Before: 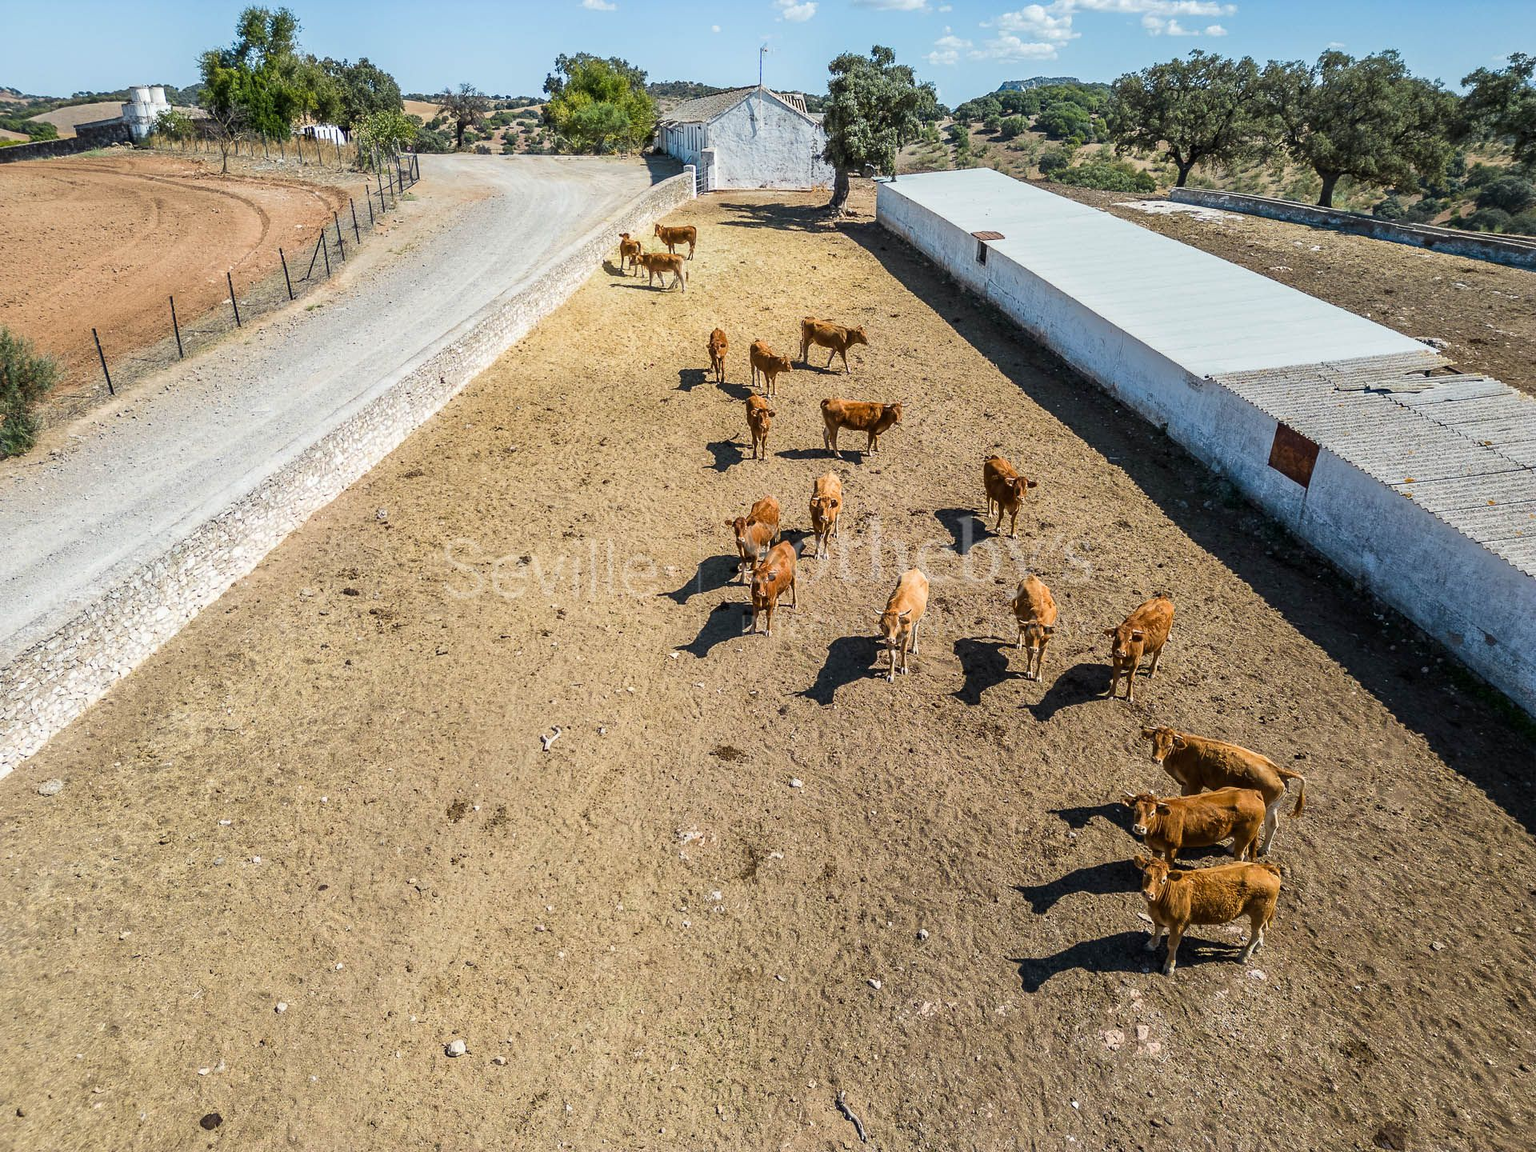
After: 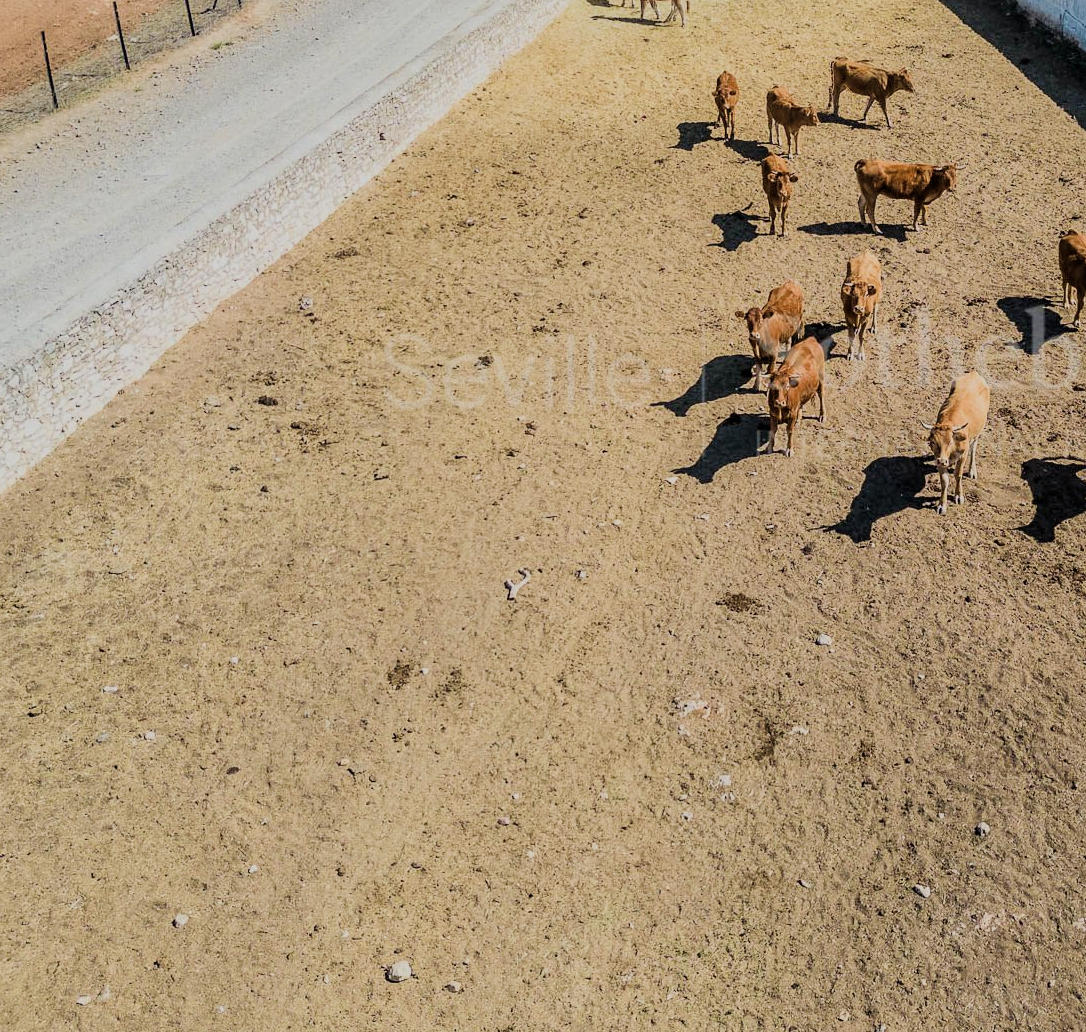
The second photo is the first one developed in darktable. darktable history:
velvia: on, module defaults
crop: left 8.924%, top 23.55%, right 34.496%, bottom 4.726%
color zones: curves: ch0 [(0, 0.5) (0.143, 0.52) (0.286, 0.5) (0.429, 0.5) (0.571, 0.5) (0.714, 0.5) (0.857, 0.5) (1, 0.5)]; ch1 [(0, 0.489) (0.155, 0.45) (0.286, 0.466) (0.429, 0.5) (0.571, 0.5) (0.714, 0.5) (0.857, 0.5) (1, 0.489)]
filmic rgb: black relative exposure -7.24 EV, white relative exposure 5.08 EV, threshold 5.94 EV, hardness 3.22, enable highlight reconstruction true
